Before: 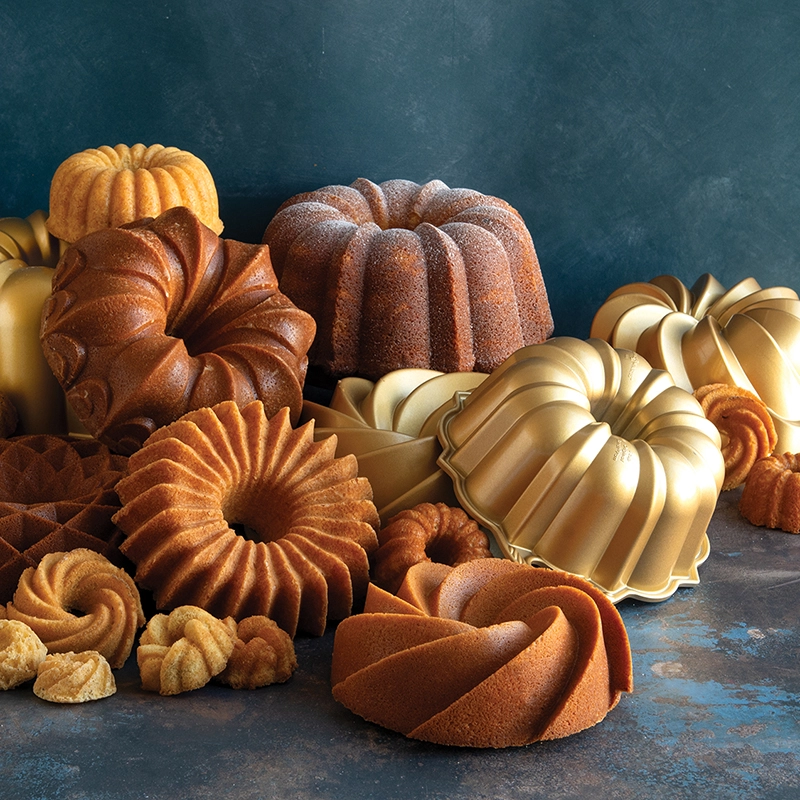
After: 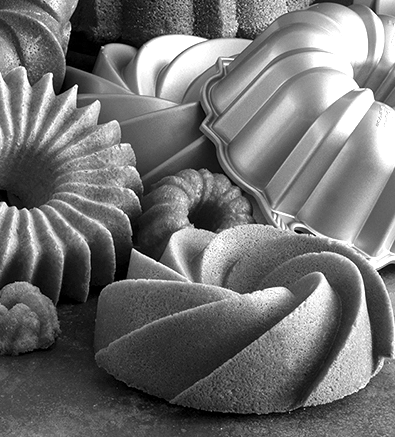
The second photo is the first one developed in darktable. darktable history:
crop: left 29.672%, top 41.786%, right 20.851%, bottom 3.487%
color balance rgb: perceptual saturation grading › global saturation 20%, perceptual saturation grading › highlights -25%, perceptual saturation grading › shadows 25%, global vibrance 50%
local contrast: mode bilateral grid, contrast 28, coarseness 16, detail 115%, midtone range 0.2
monochrome: a 16.01, b -2.65, highlights 0.52
exposure: black level correction 0, exposure 0.7 EV, compensate exposure bias true, compensate highlight preservation false
